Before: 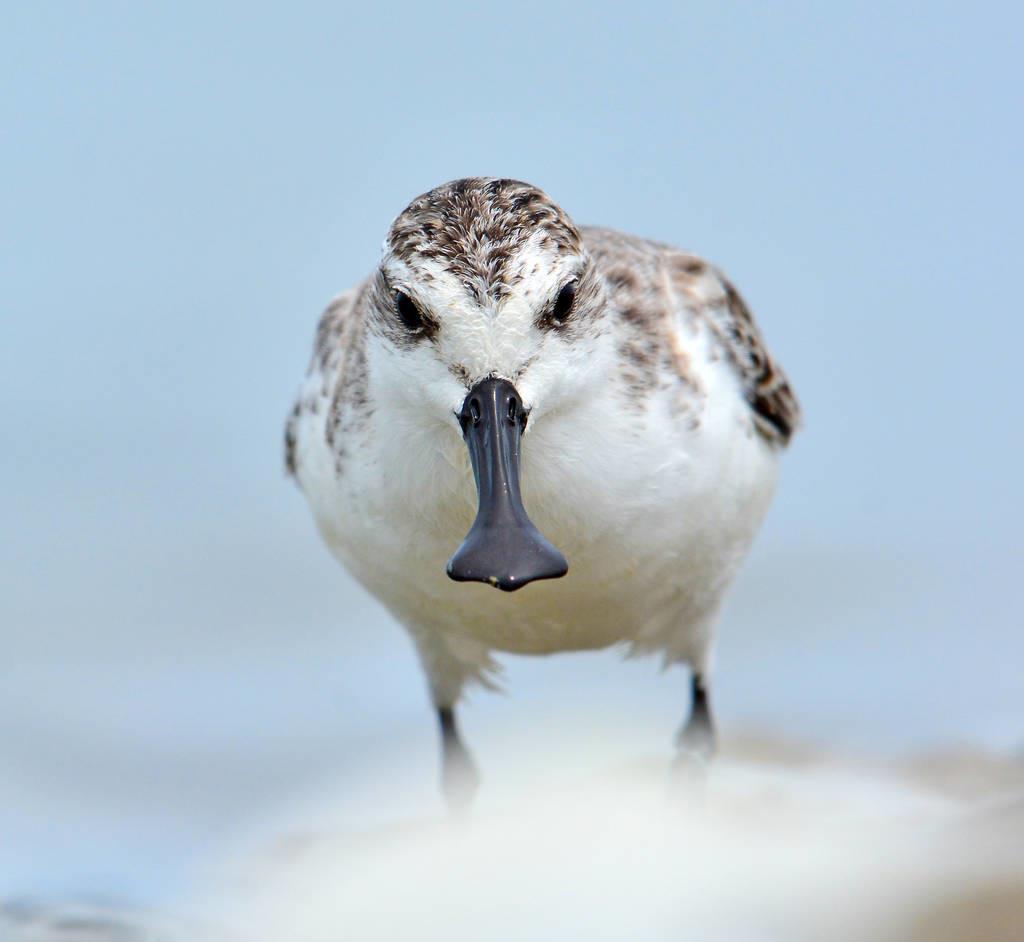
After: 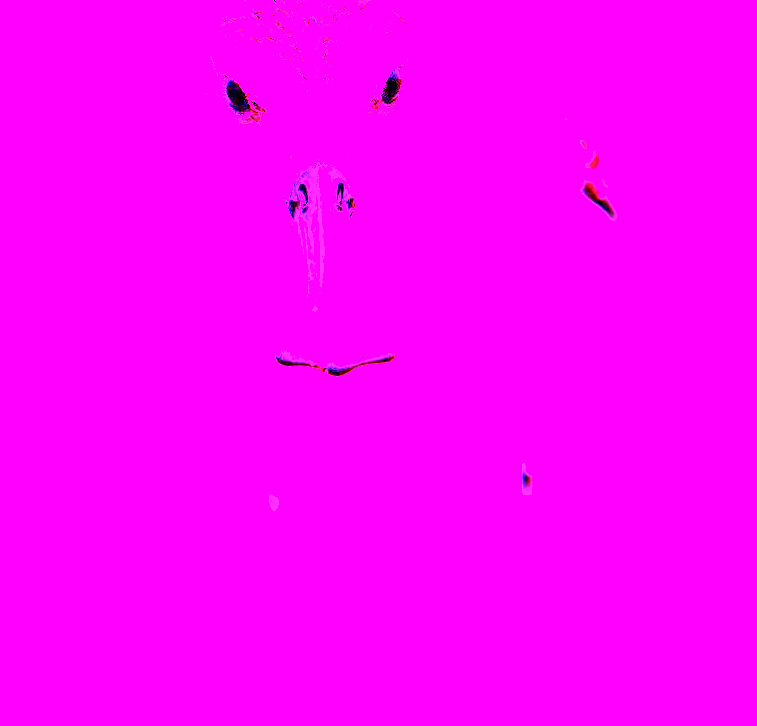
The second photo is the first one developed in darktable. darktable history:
fill light: on, module defaults
crop: left 16.871%, top 22.857%, right 9.116%
white balance: red 8, blue 8
